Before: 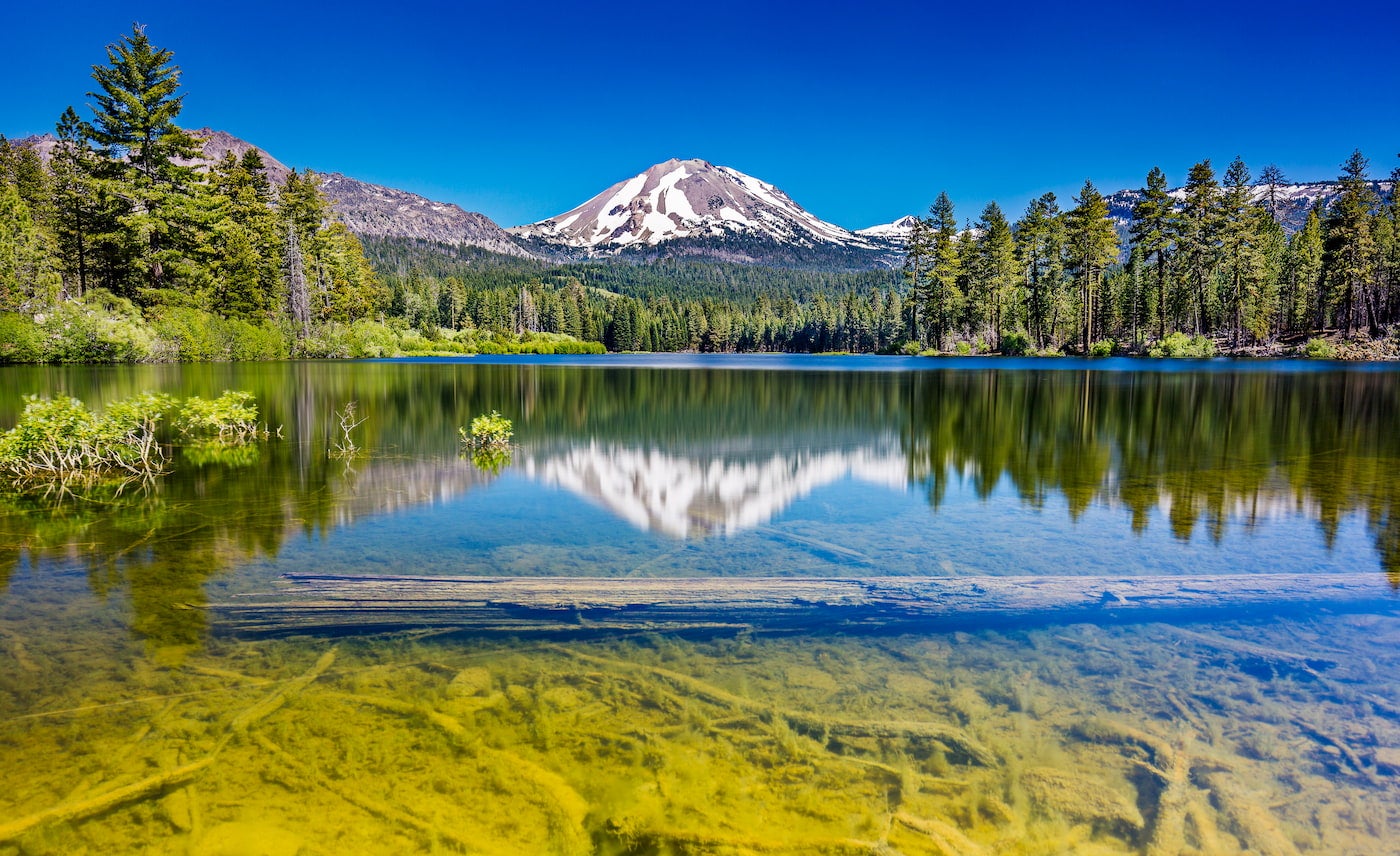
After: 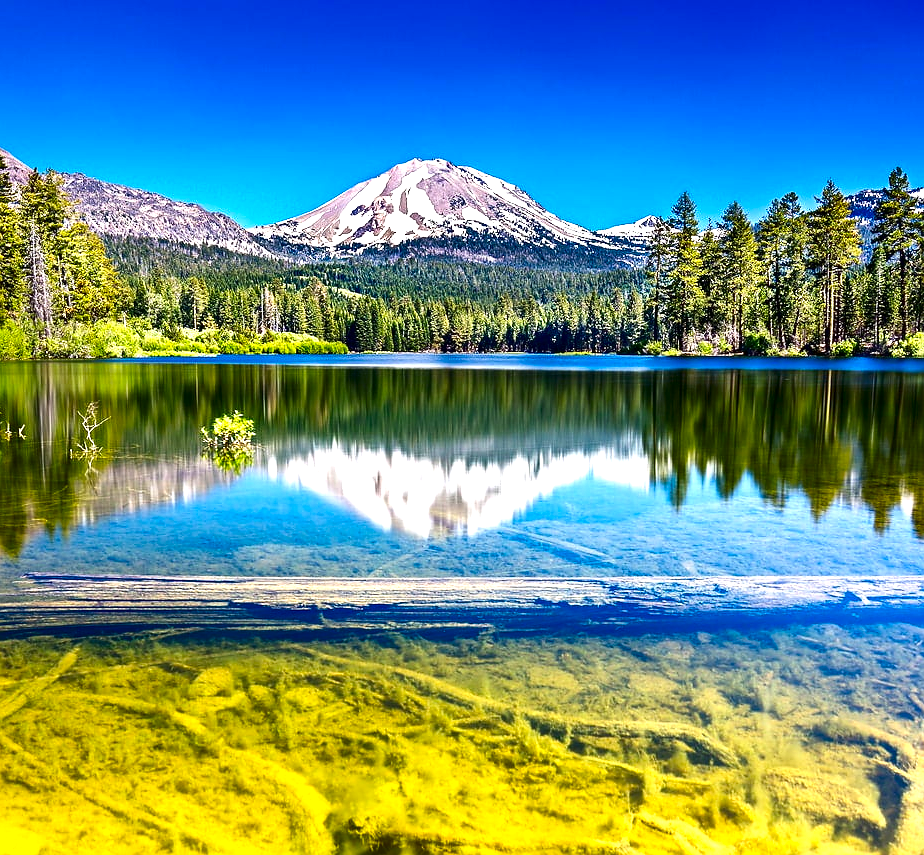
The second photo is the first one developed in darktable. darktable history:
sharpen: radius 1, threshold 1
crop and rotate: left 18.442%, right 15.508%
exposure: exposure 1 EV, compensate highlight preservation false
contrast brightness saturation: contrast 0.1, brightness -0.26, saturation 0.14
